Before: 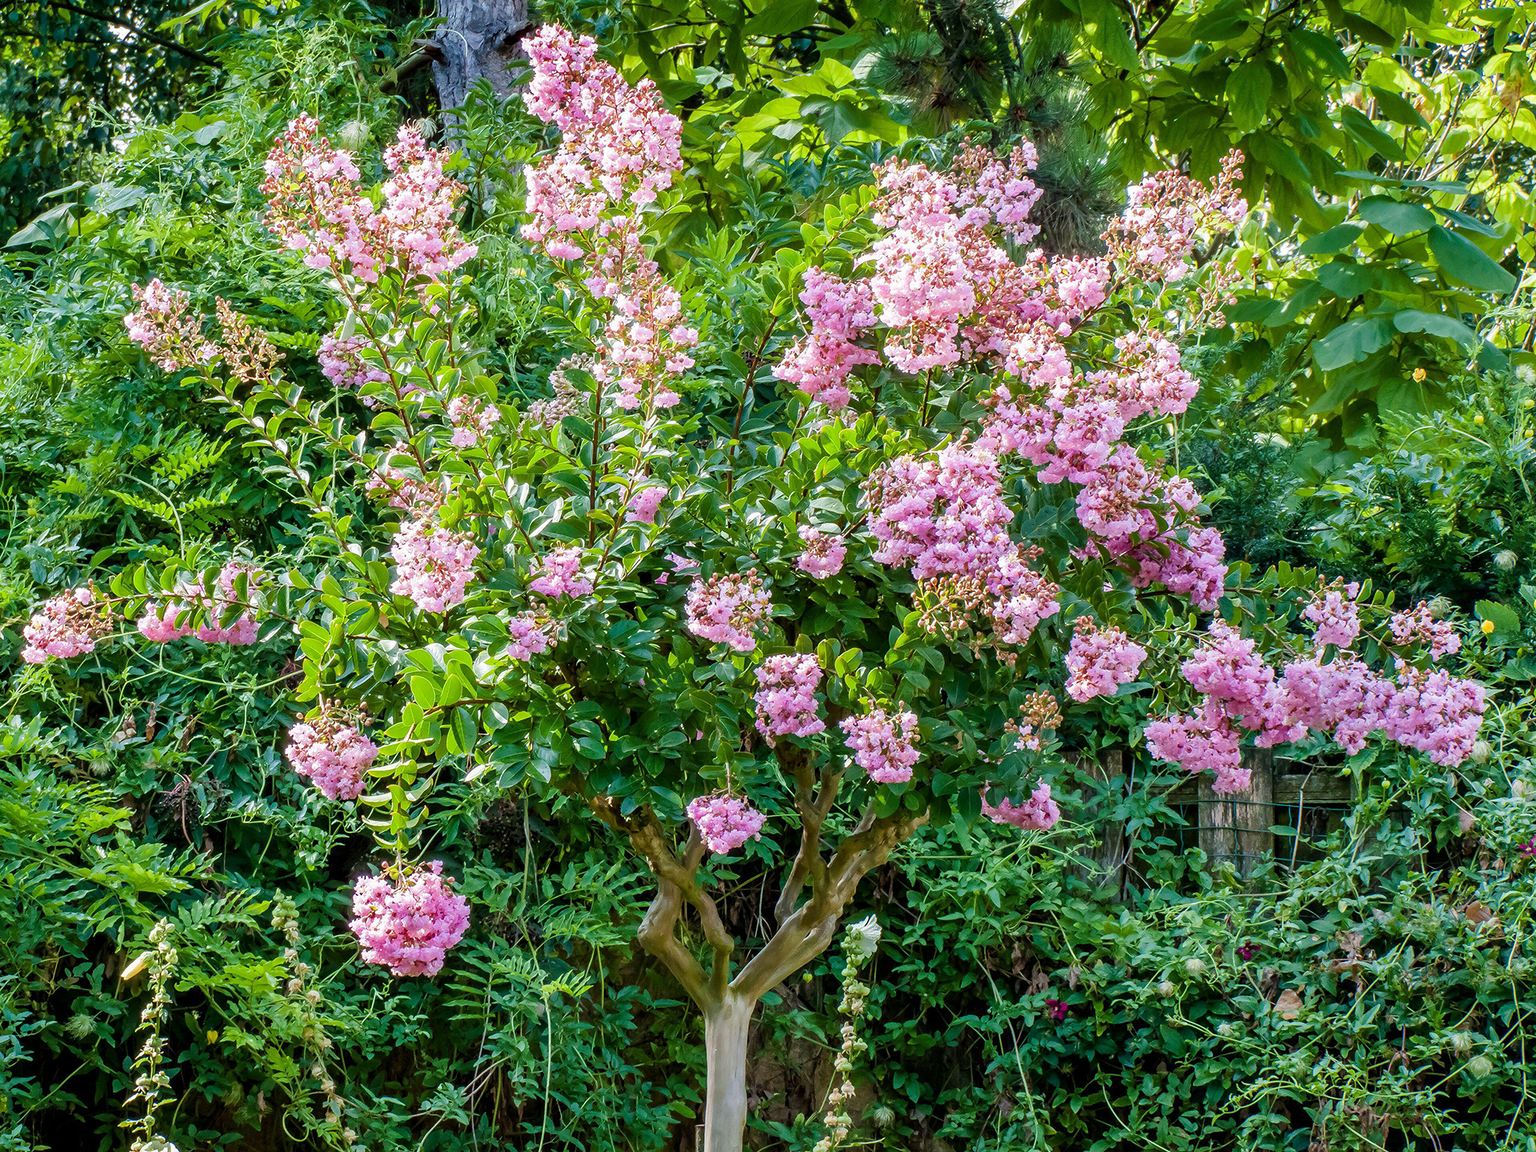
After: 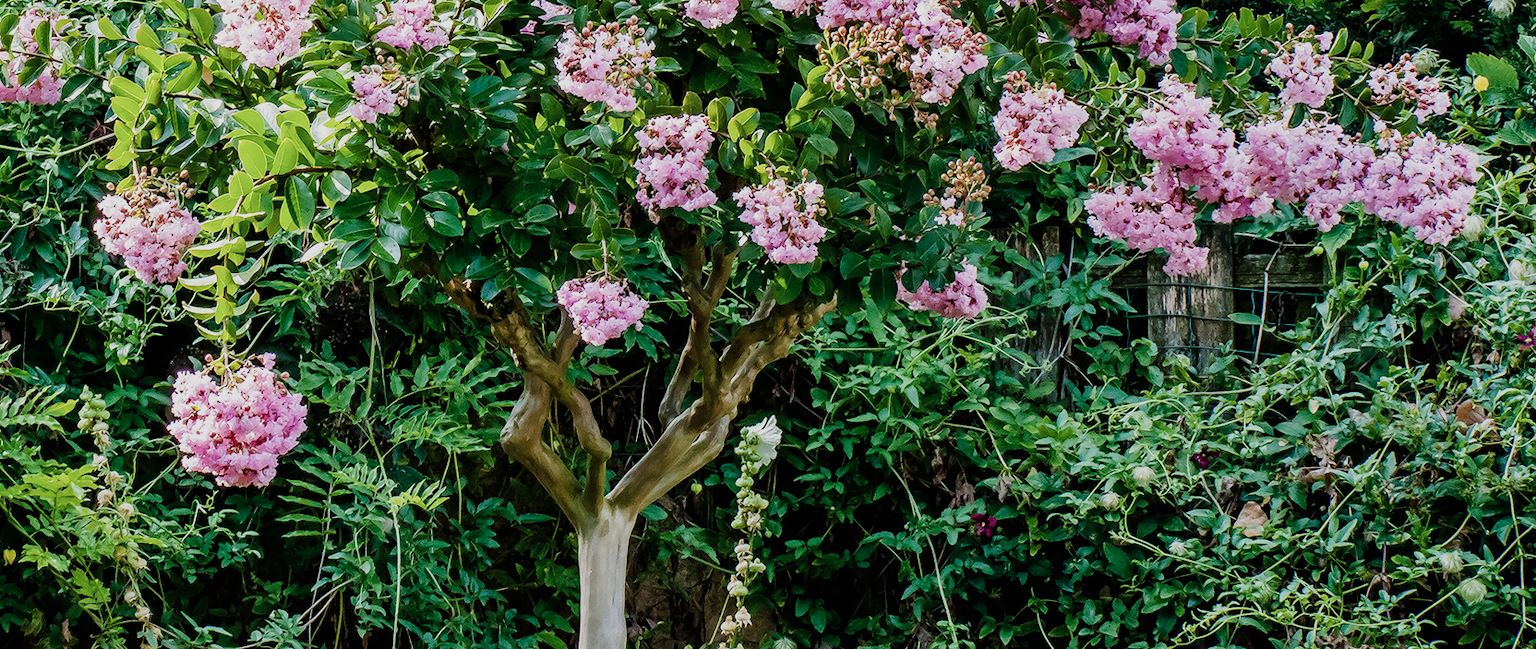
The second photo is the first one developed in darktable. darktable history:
crop and rotate: left 13.306%, top 48.129%, bottom 2.928%
sigmoid: contrast 1.7, skew -0.2, preserve hue 0%, red attenuation 0.1, red rotation 0.035, green attenuation 0.1, green rotation -0.017, blue attenuation 0.15, blue rotation -0.052, base primaries Rec2020
color correction: saturation 0.8
